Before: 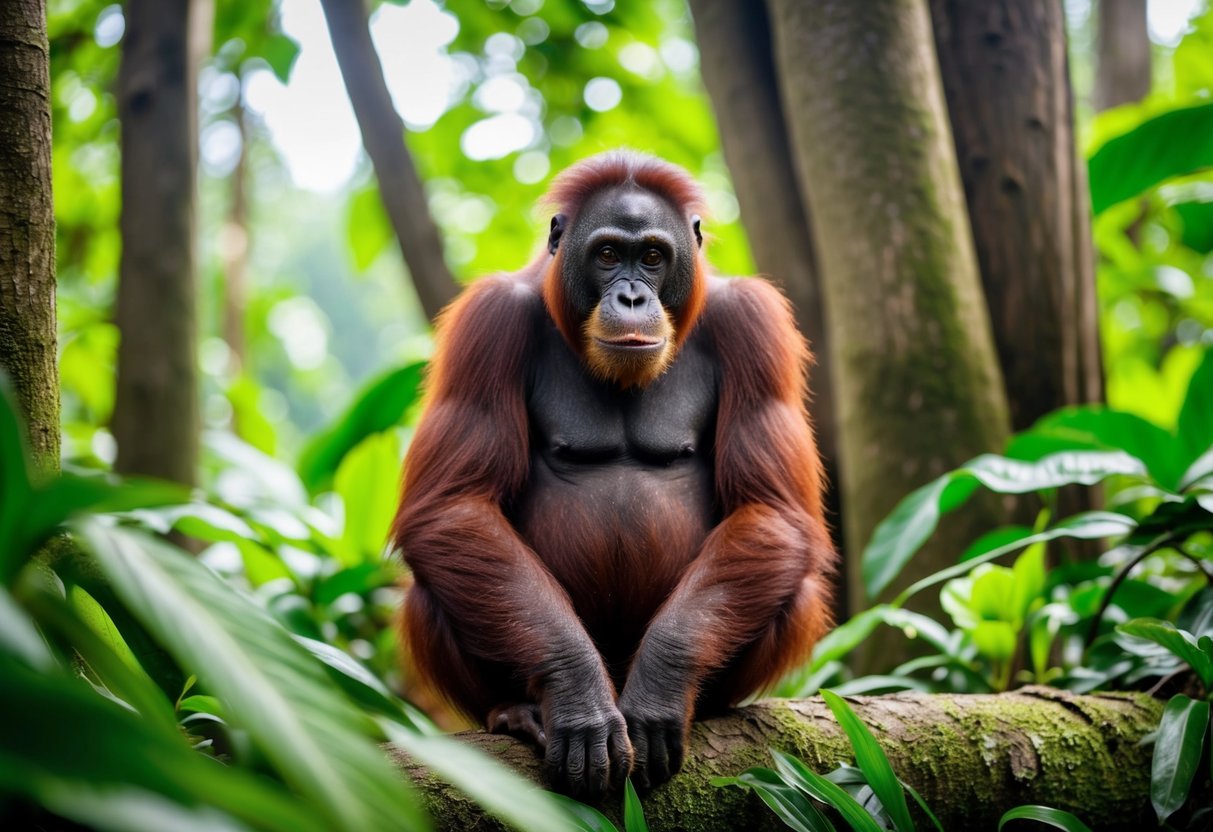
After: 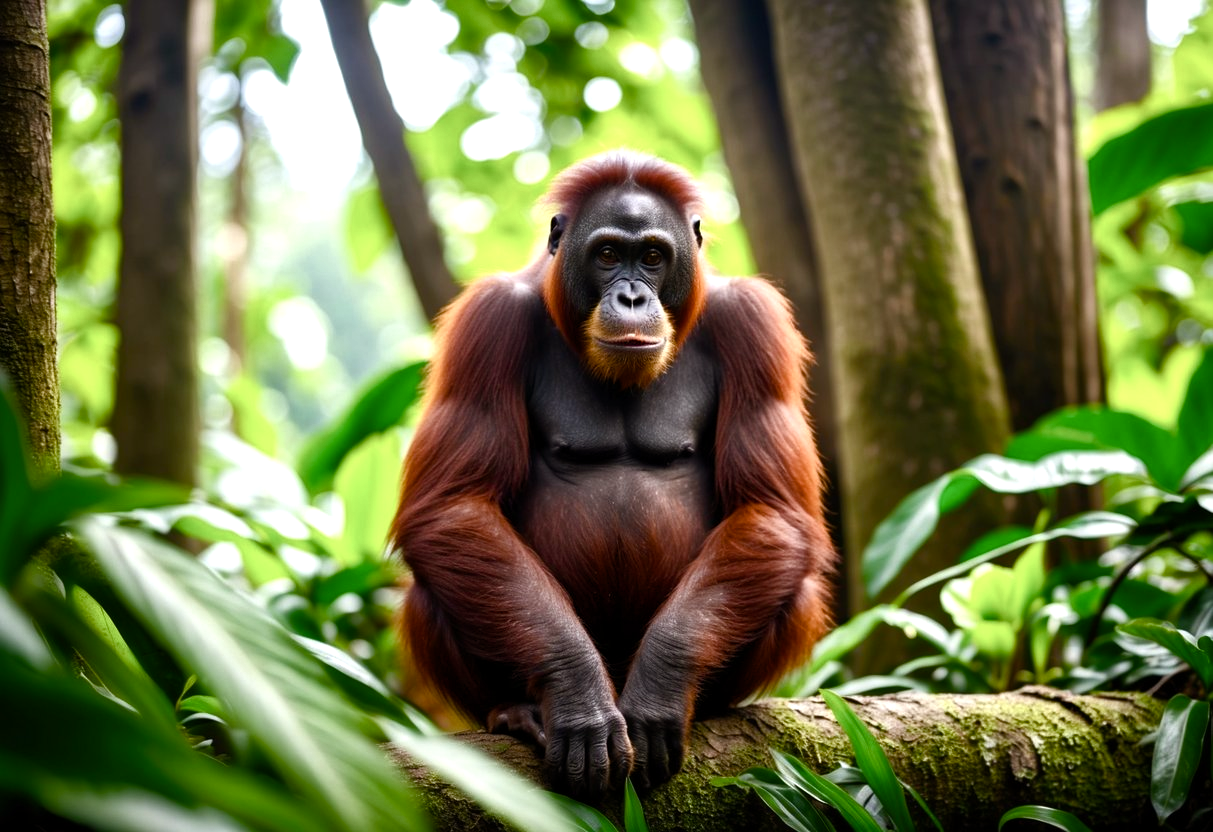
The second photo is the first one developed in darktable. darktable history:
color balance rgb: power › chroma 0.68%, power › hue 60°, linear chroma grading › shadows -1.826%, linear chroma grading › highlights -14.181%, linear chroma grading › global chroma -9.754%, linear chroma grading › mid-tones -10.142%, perceptual saturation grading › global saturation 0.425%, perceptual saturation grading › highlights -17.135%, perceptual saturation grading › mid-tones 33.584%, perceptual saturation grading › shadows 50.455%, perceptual brilliance grading › global brilliance 15.57%, perceptual brilliance grading › shadows -35.049%, global vibrance 20%
